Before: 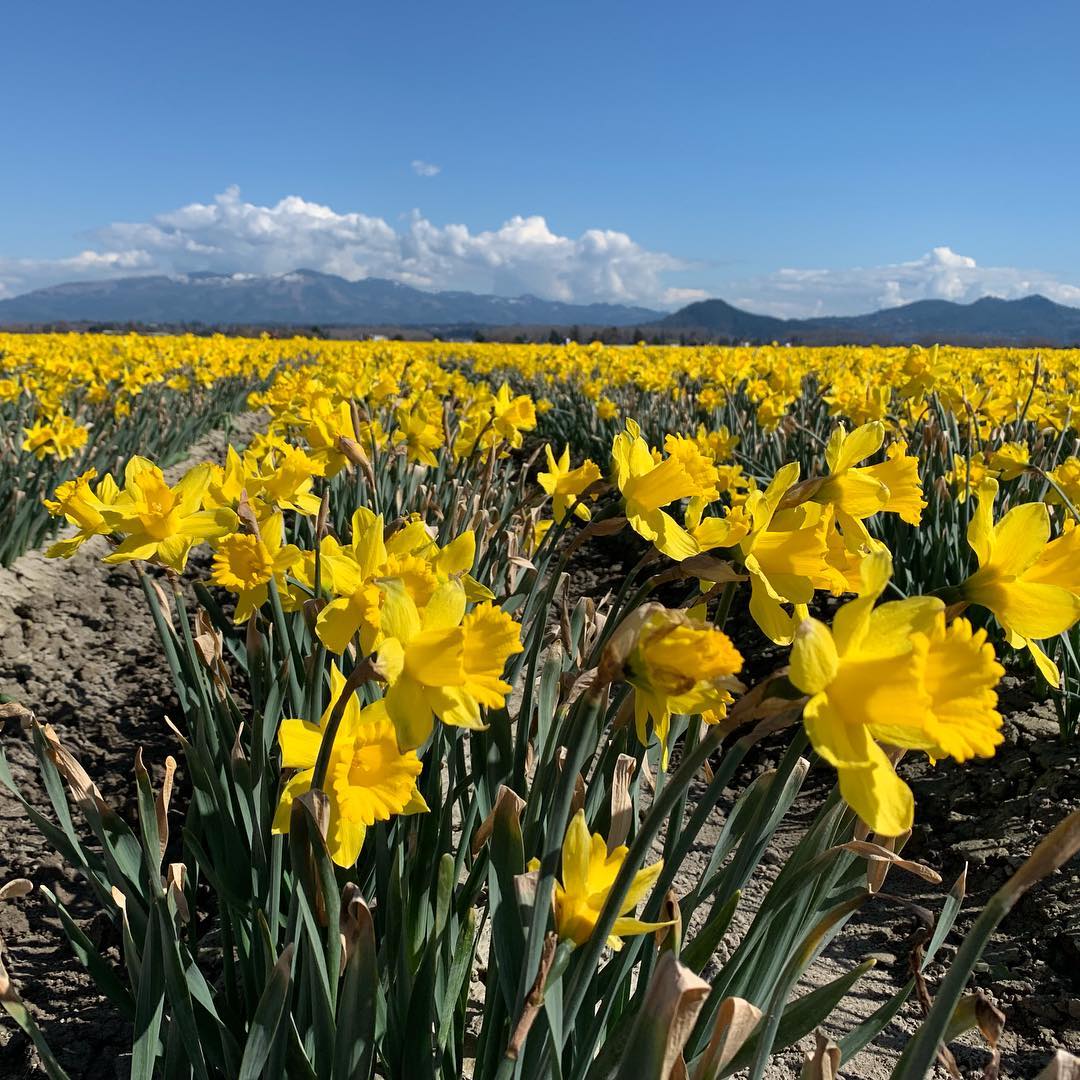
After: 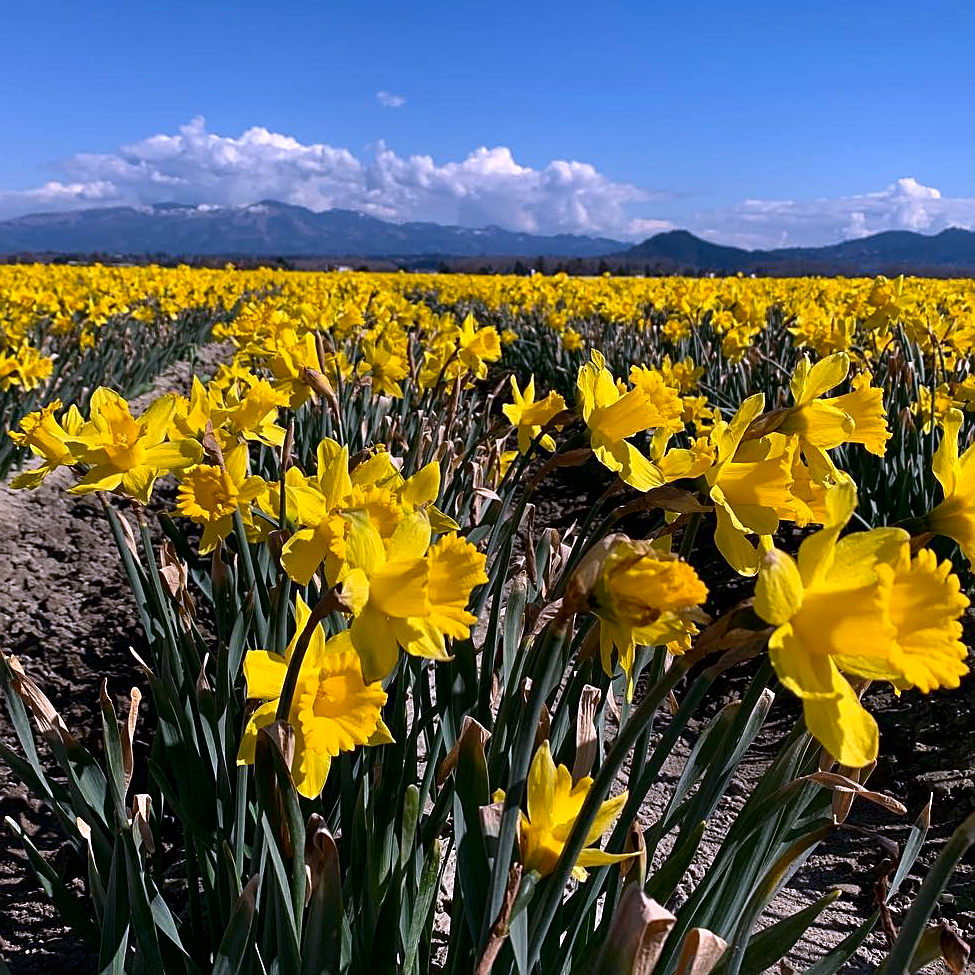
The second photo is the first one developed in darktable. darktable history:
crop: left 3.305%, top 6.436%, right 6.389%, bottom 3.258%
sharpen: on, module defaults
white balance: red 1.042, blue 1.17
contrast brightness saturation: contrast 0.07, brightness -0.13, saturation 0.06
